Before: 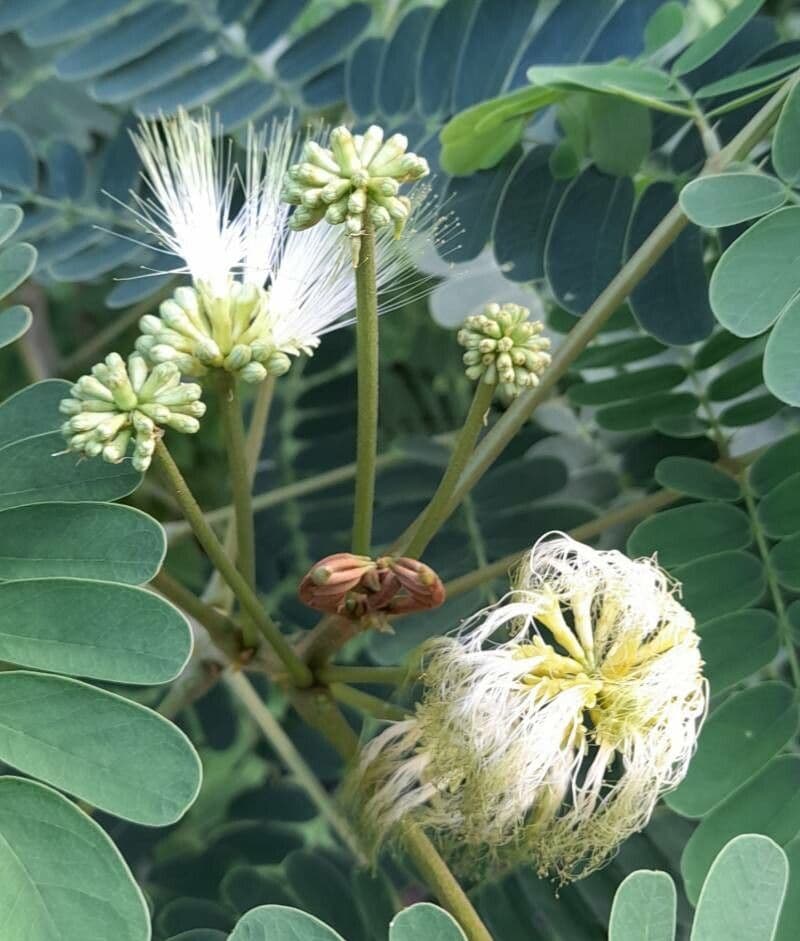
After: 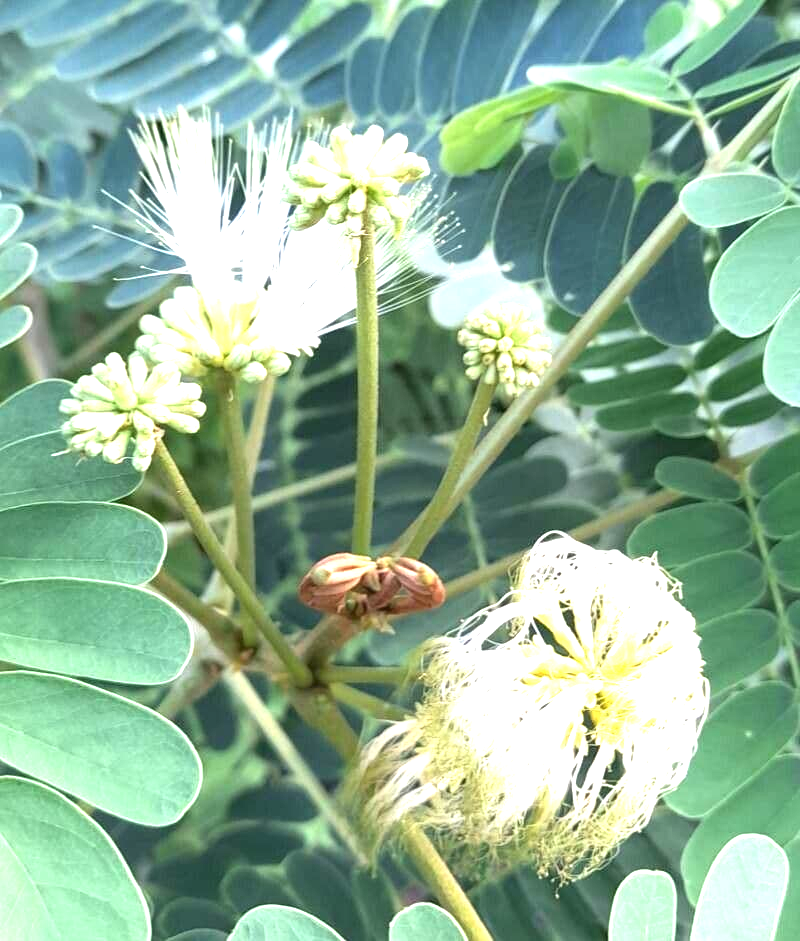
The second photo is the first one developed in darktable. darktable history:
exposure: black level correction 0, exposure 1.451 EV, compensate highlight preservation false
